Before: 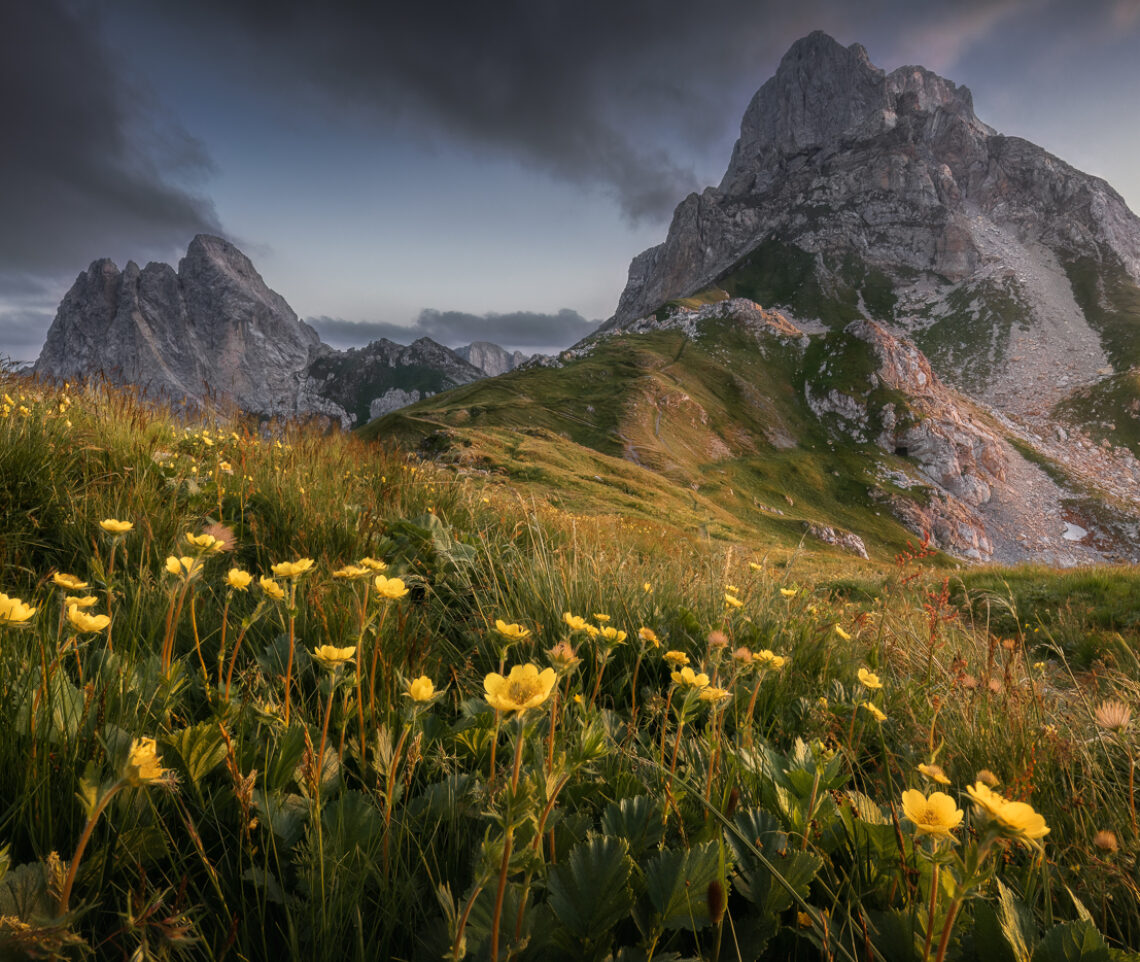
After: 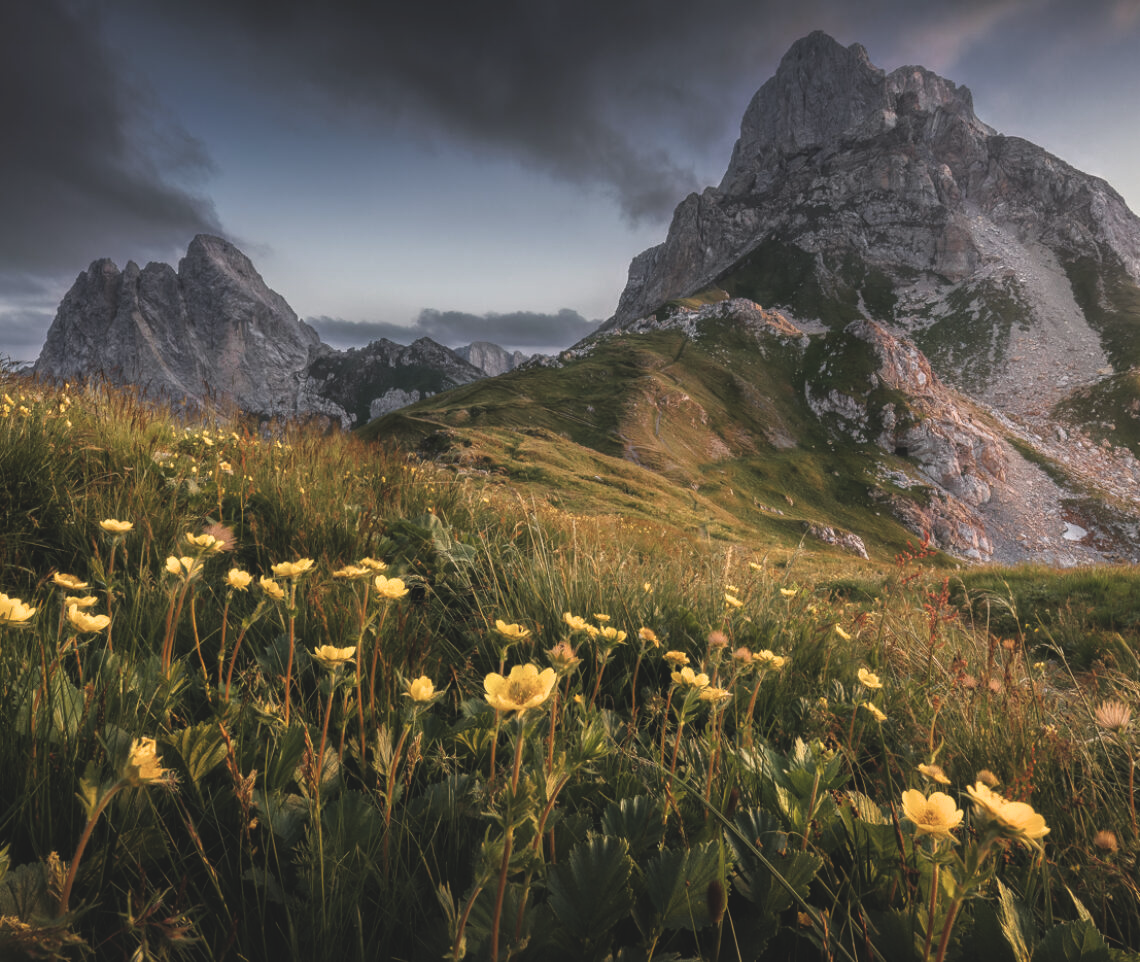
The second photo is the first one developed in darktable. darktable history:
filmic rgb: black relative exposure -8.03 EV, white relative exposure 2.46 EV, threshold 3.05 EV, hardness 6.35, enable highlight reconstruction true
exposure: black level correction -0.025, exposure -0.117 EV, compensate highlight preservation false
